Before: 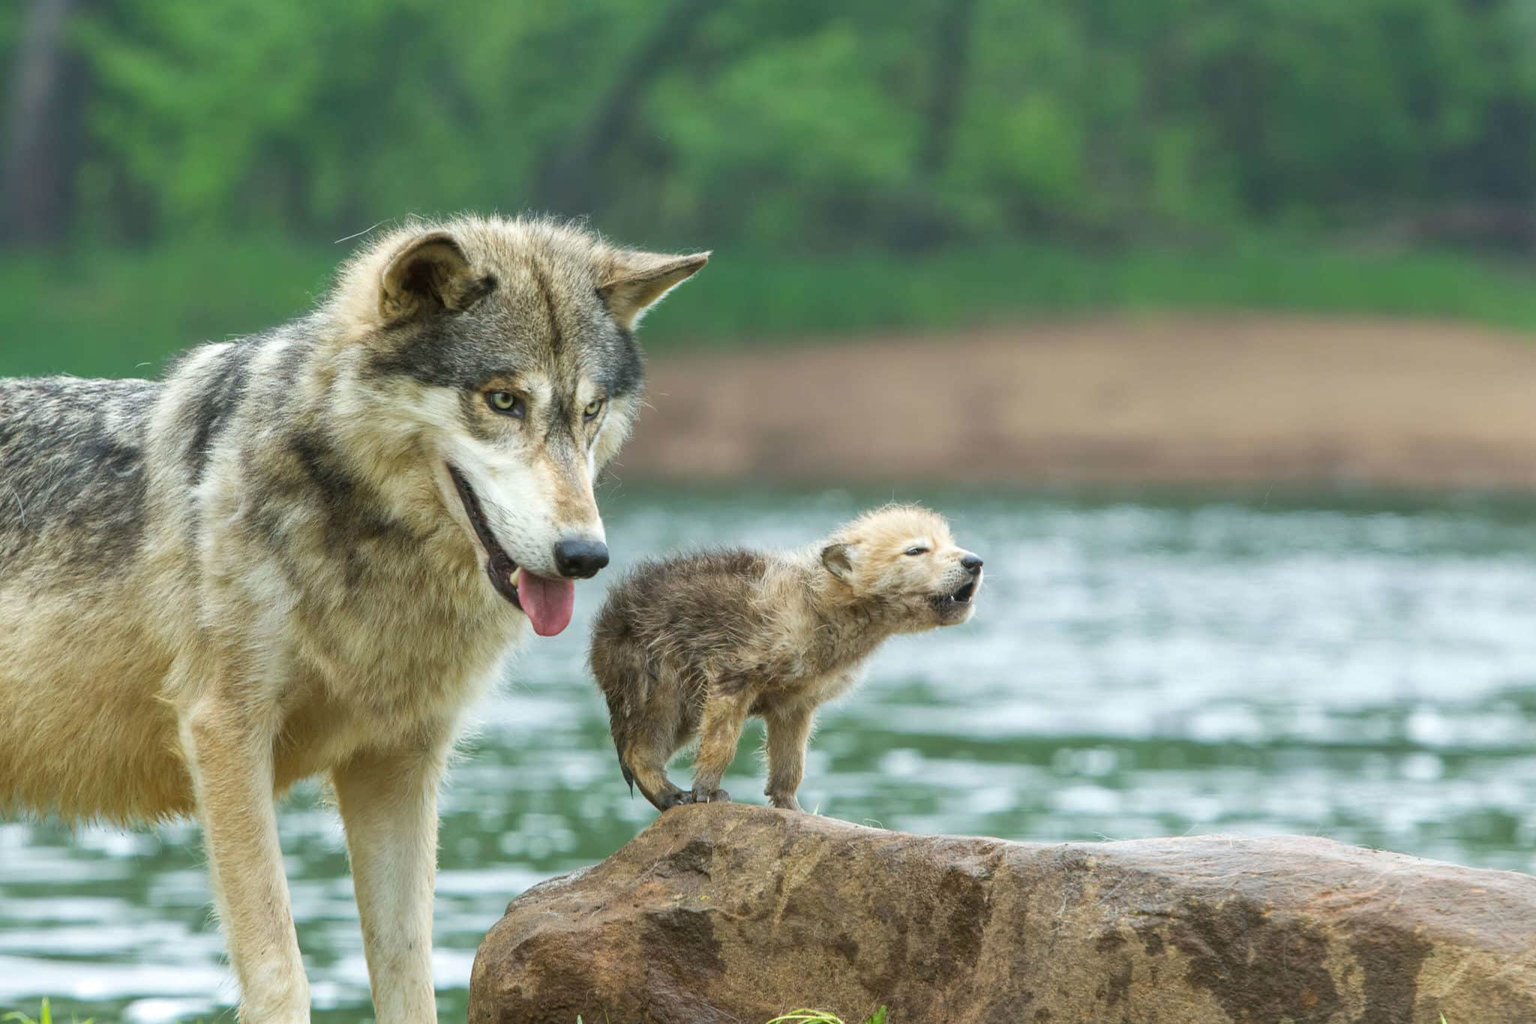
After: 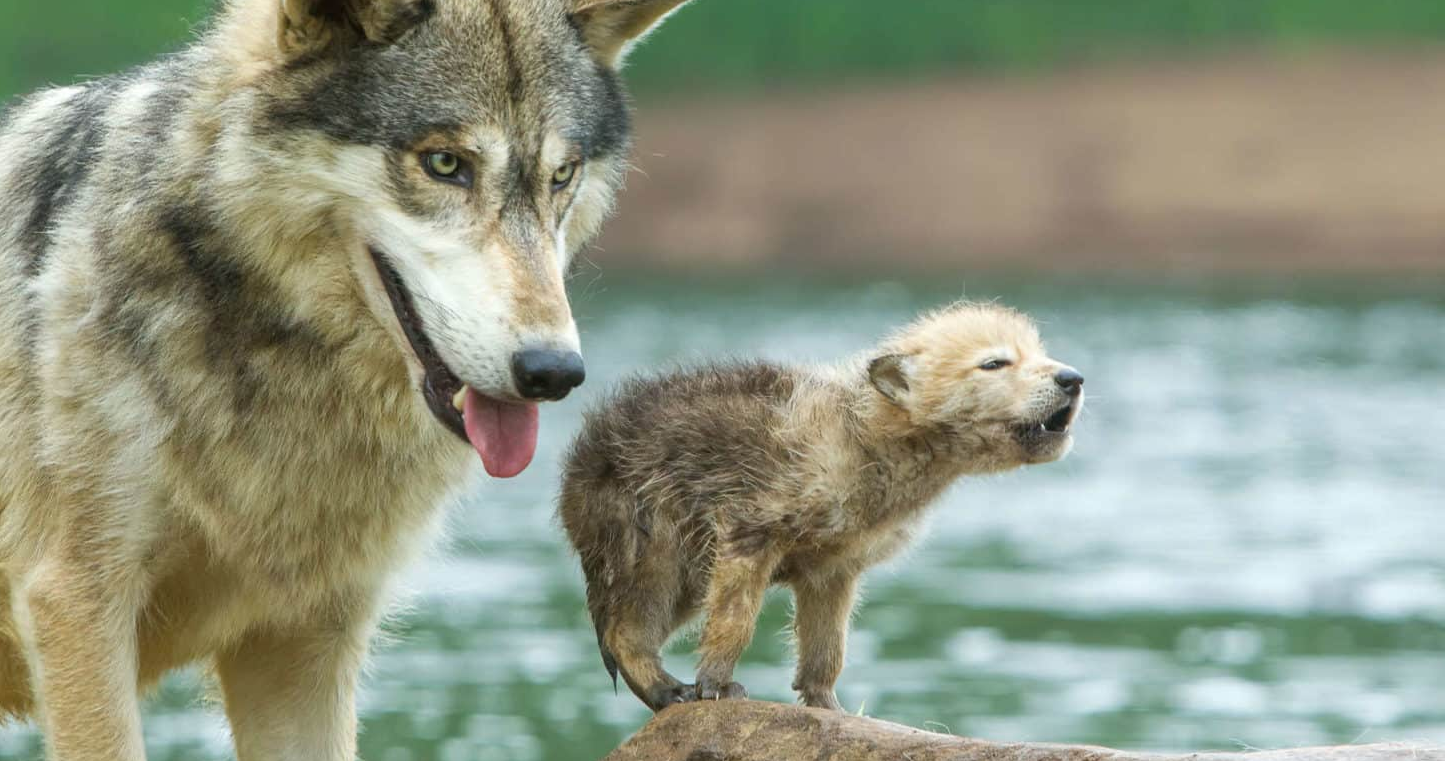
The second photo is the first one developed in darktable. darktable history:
crop: left 11.098%, top 27.194%, right 18.322%, bottom 17.046%
